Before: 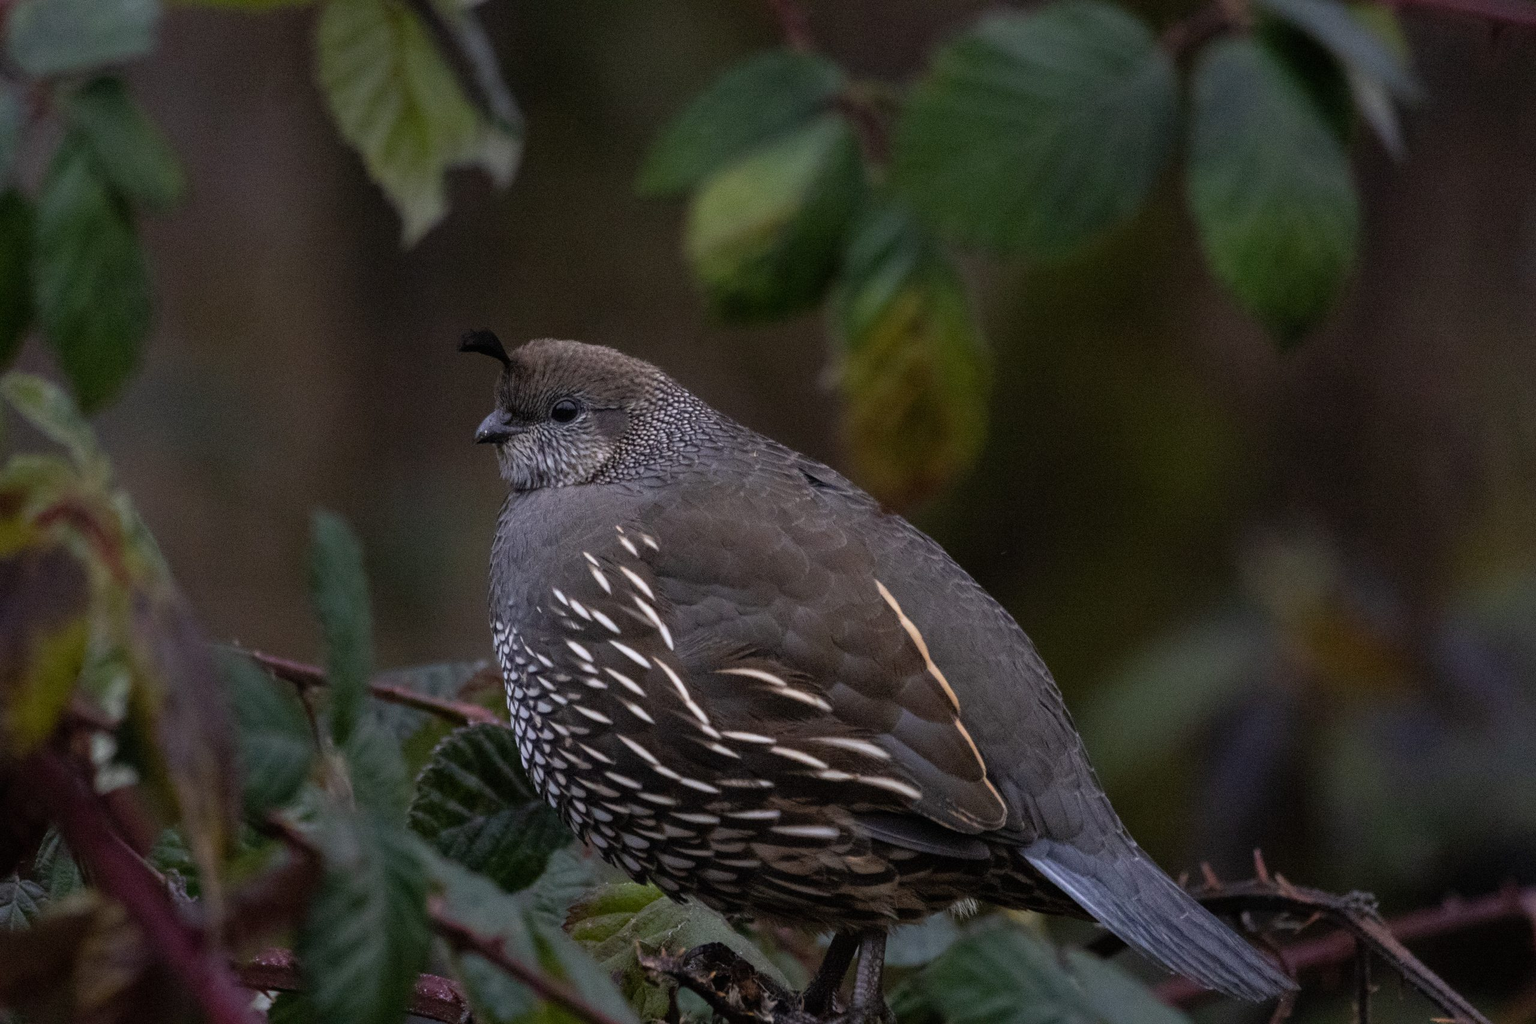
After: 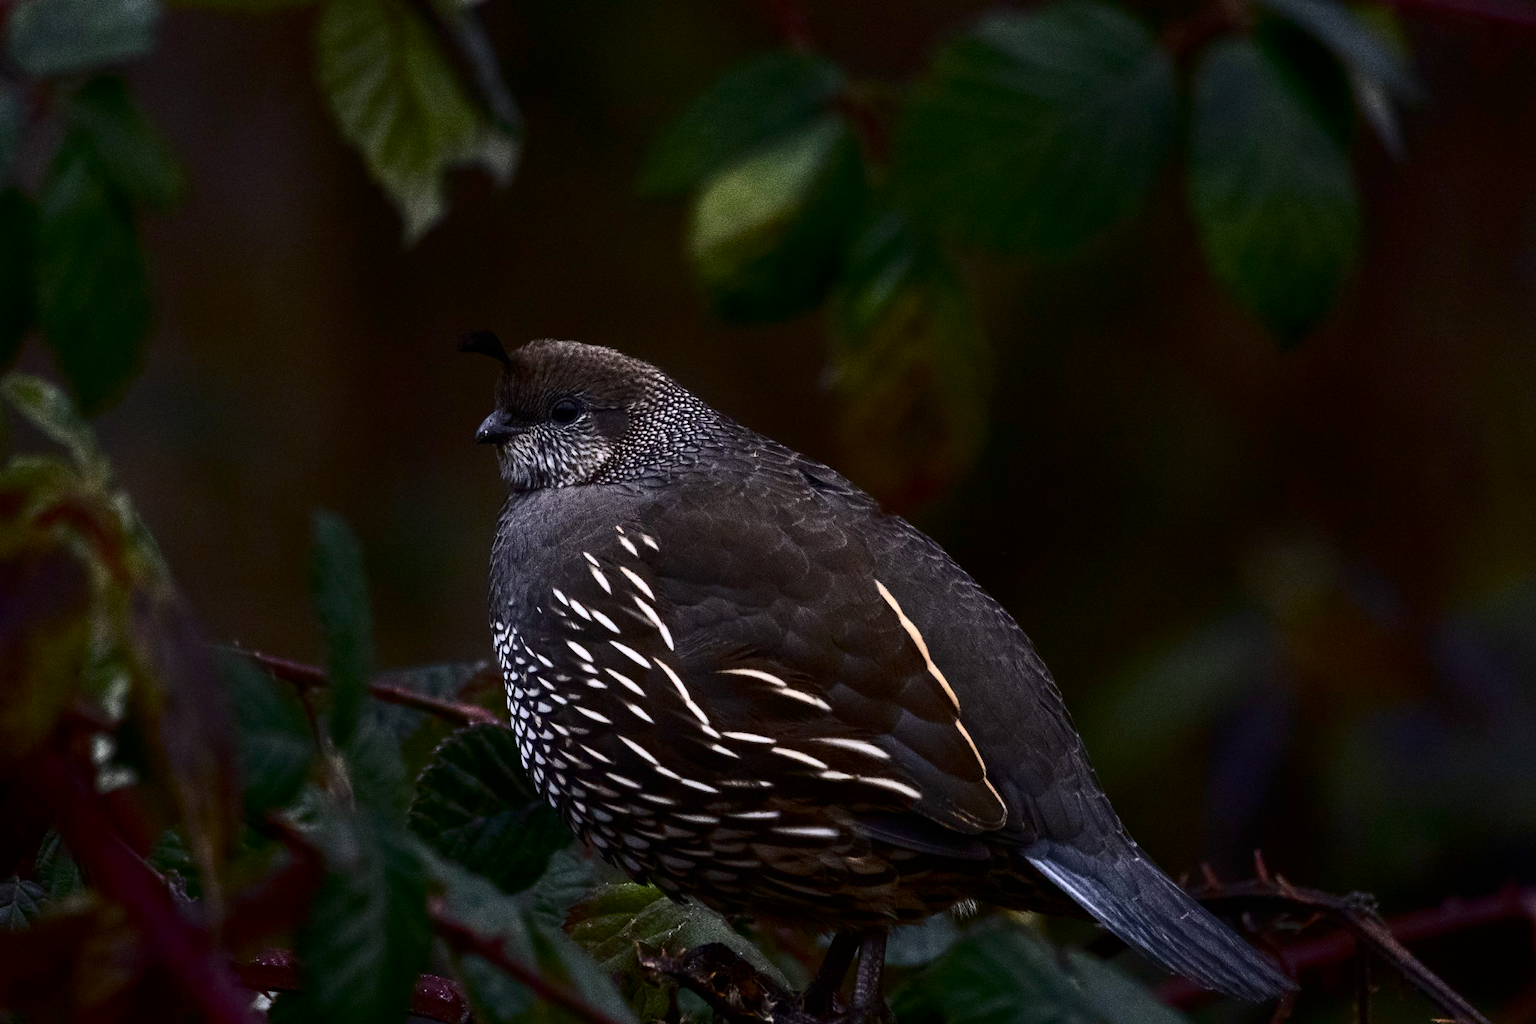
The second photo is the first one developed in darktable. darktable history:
contrast brightness saturation: contrast 0.511, saturation -0.085
color balance rgb: perceptual saturation grading › global saturation 12.687%, global vibrance 22.996%
